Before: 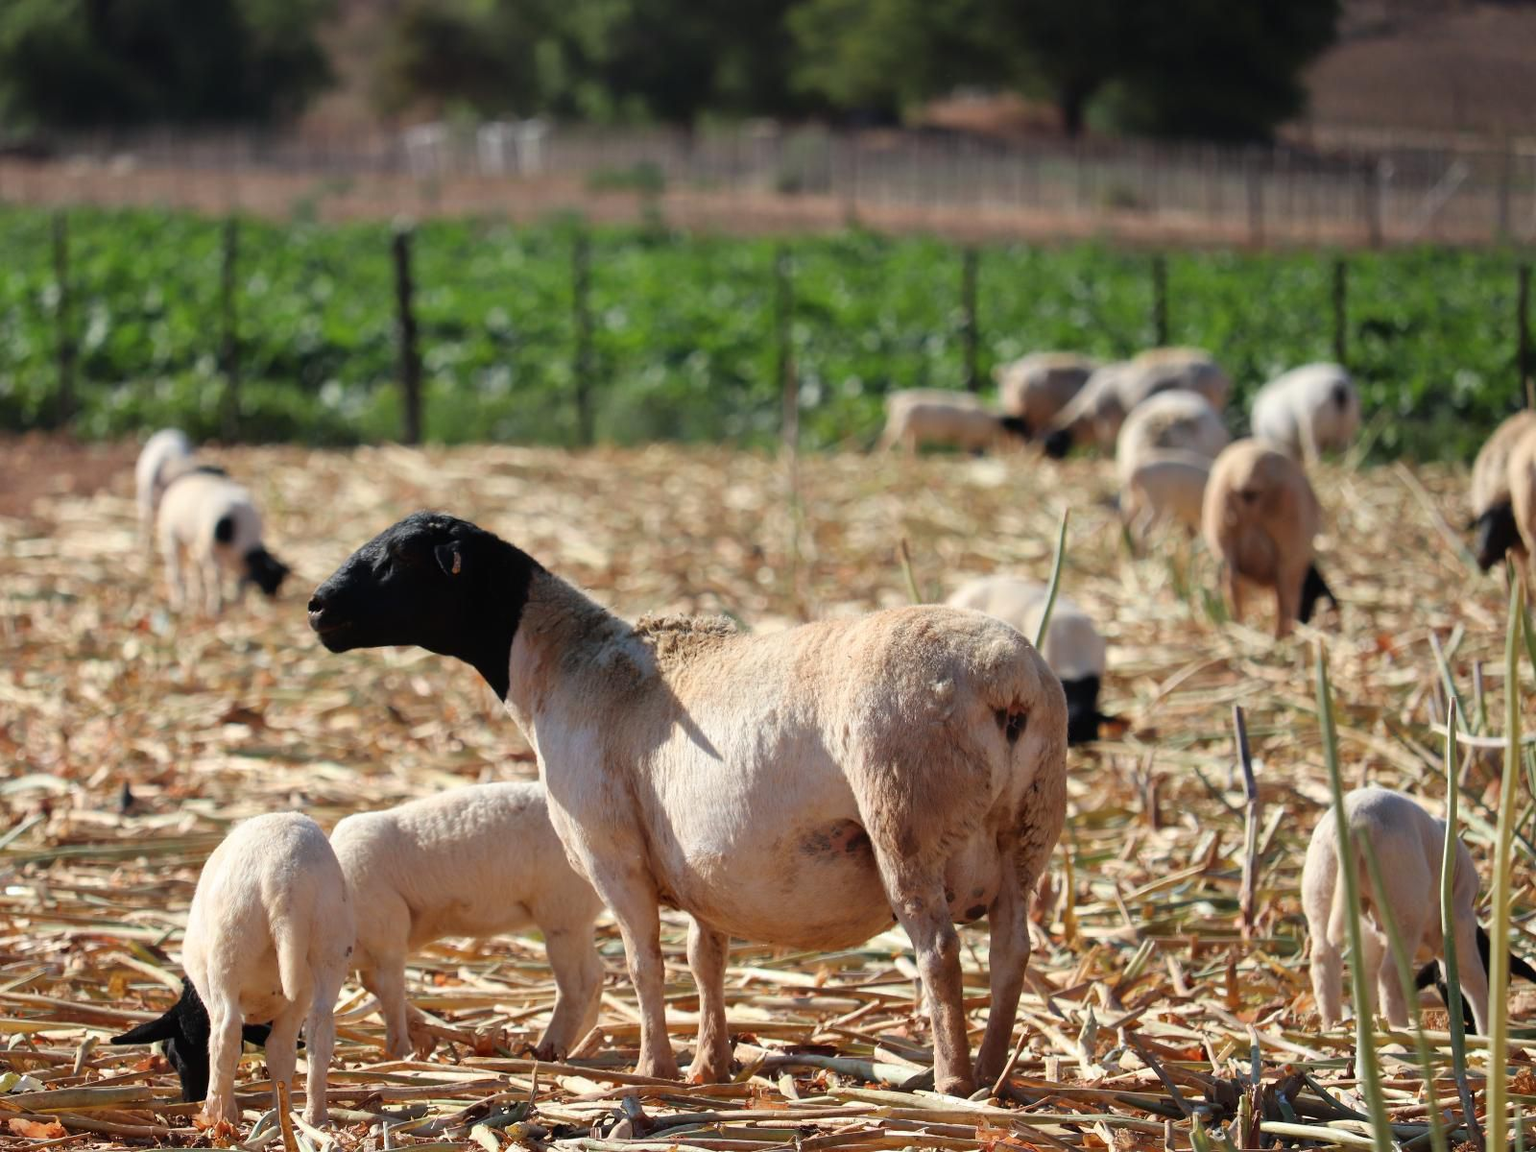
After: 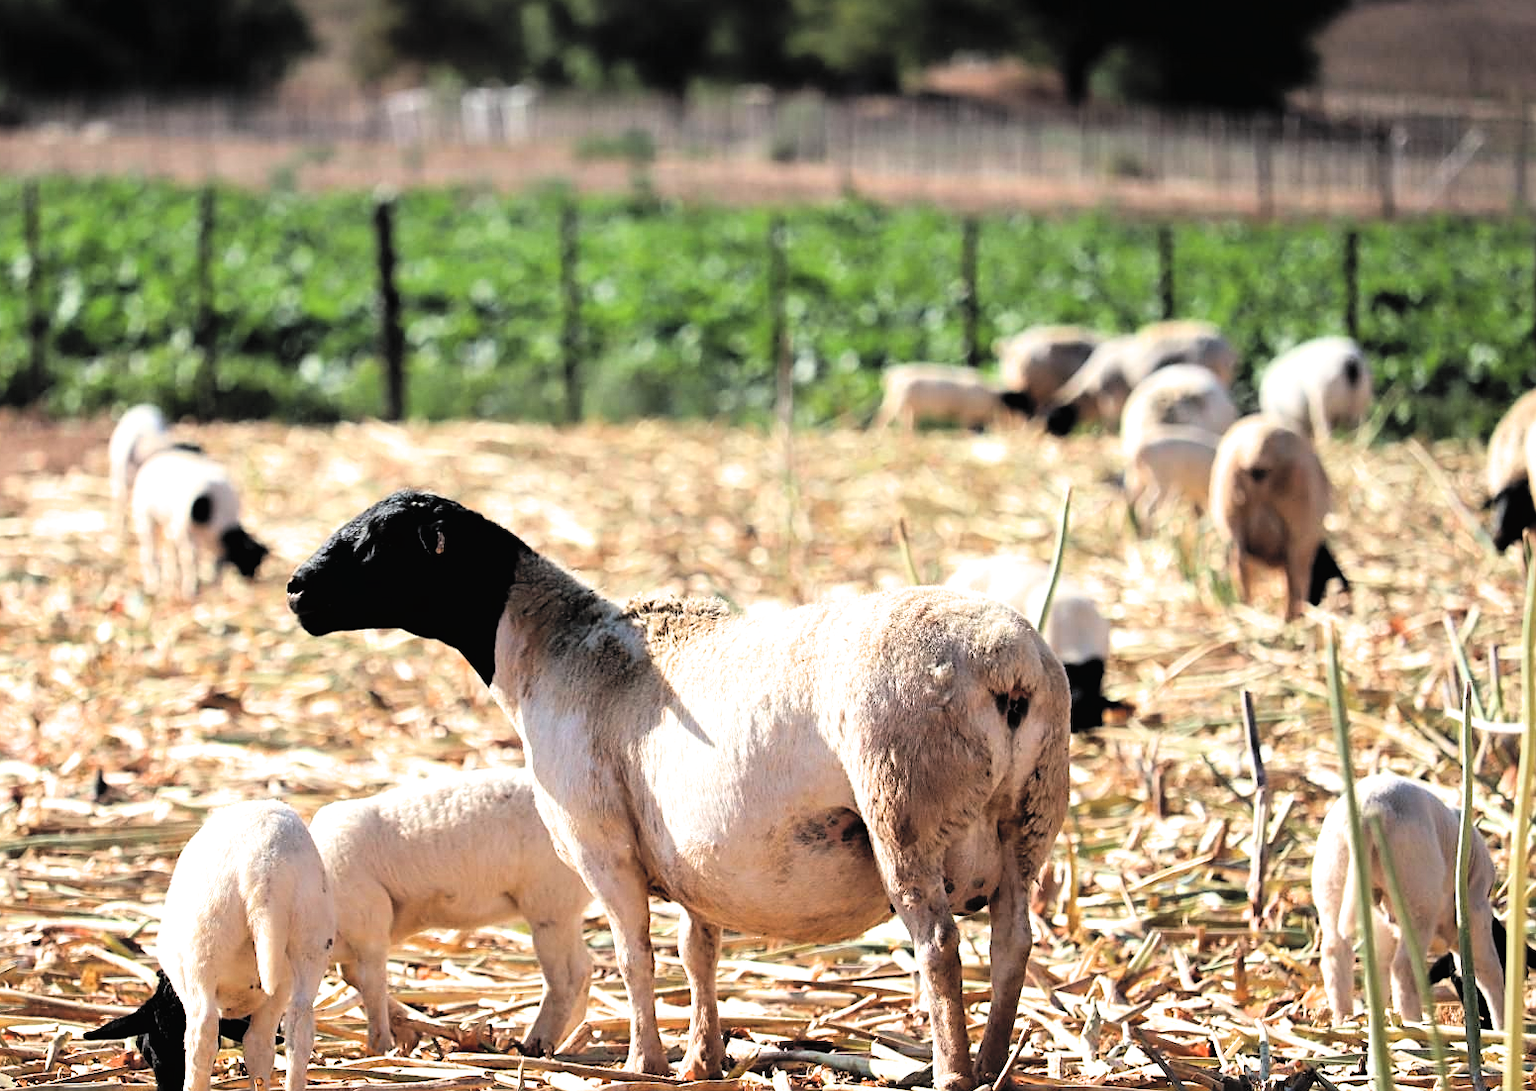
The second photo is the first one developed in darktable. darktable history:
crop: left 1.98%, top 3.236%, right 1.04%, bottom 4.905%
contrast brightness saturation: contrast 0.098, brightness 0.31, saturation 0.147
filmic rgb: black relative exposure -8.19 EV, white relative exposure 2.2 EV, threshold 3.01 EV, target white luminance 99.887%, hardness 7.12, latitude 75.74%, contrast 1.32, highlights saturation mix -2.6%, shadows ↔ highlights balance 30.09%, enable highlight reconstruction true
tone equalizer: -8 EV -0.405 EV, -7 EV -0.387 EV, -6 EV -0.31 EV, -5 EV -0.241 EV, -3 EV 0.234 EV, -2 EV 0.335 EV, -1 EV 0.413 EV, +0 EV 0.427 EV, edges refinement/feathering 500, mask exposure compensation -1.57 EV, preserve details no
sharpen: on, module defaults
